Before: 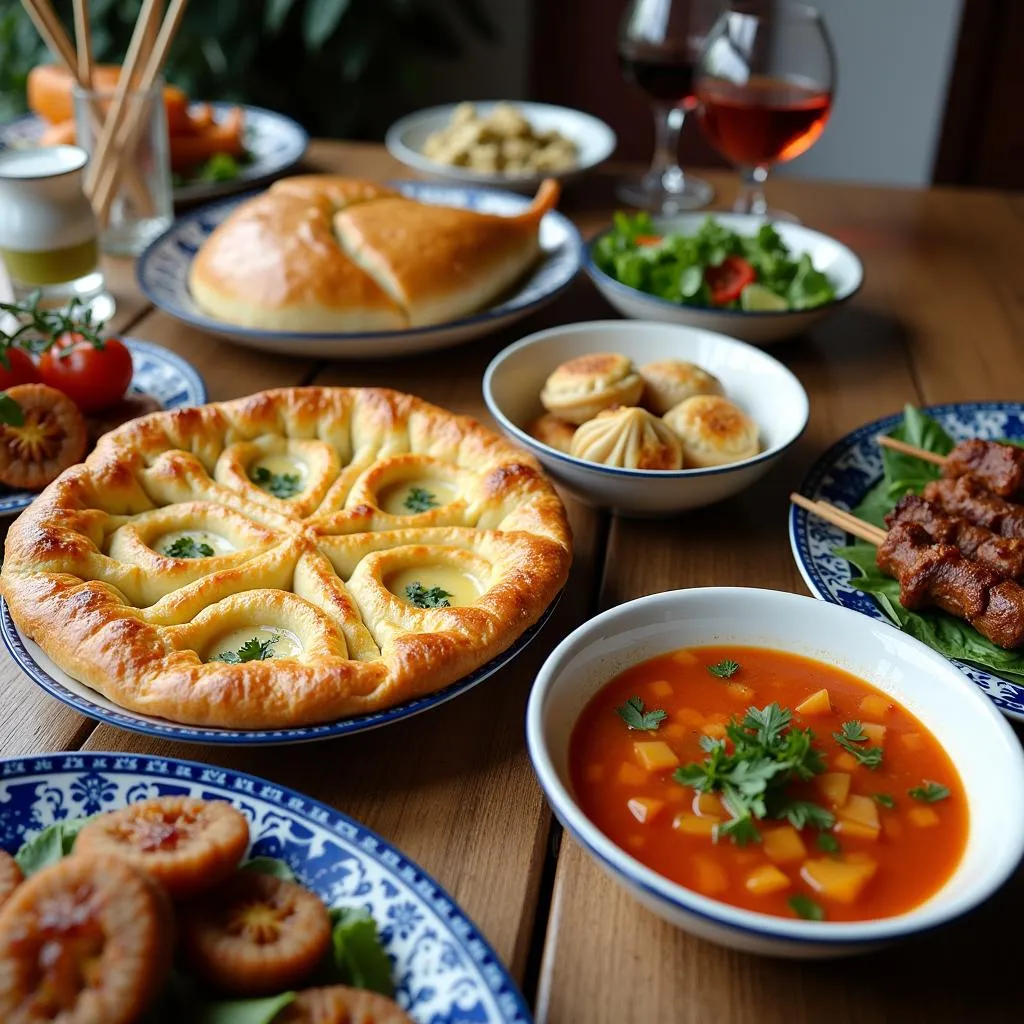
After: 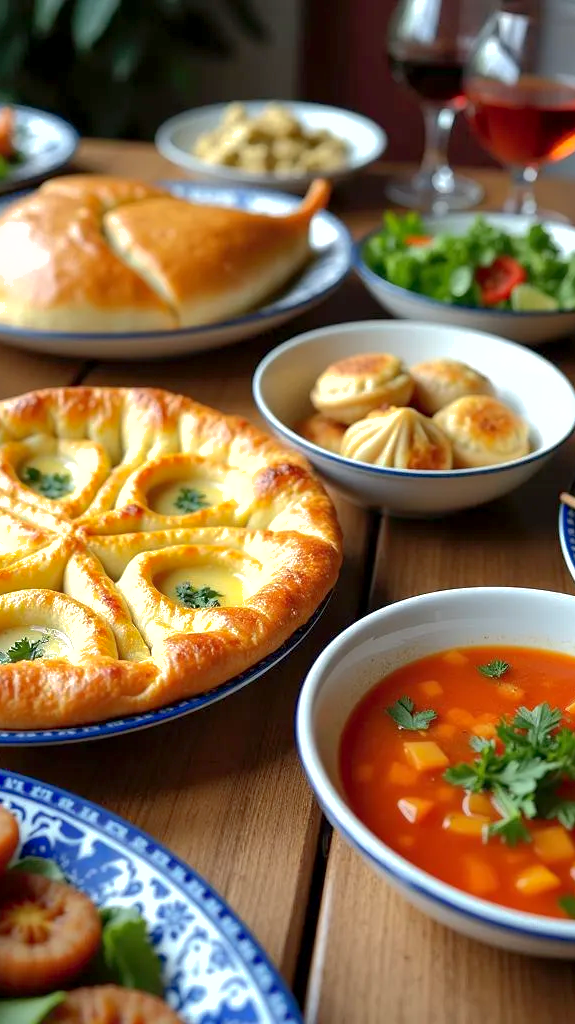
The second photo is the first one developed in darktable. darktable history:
exposure: black level correction 0.001, exposure 0.498 EV, compensate highlight preservation false
shadows and highlights: on, module defaults
crop and rotate: left 22.552%, right 21.29%
